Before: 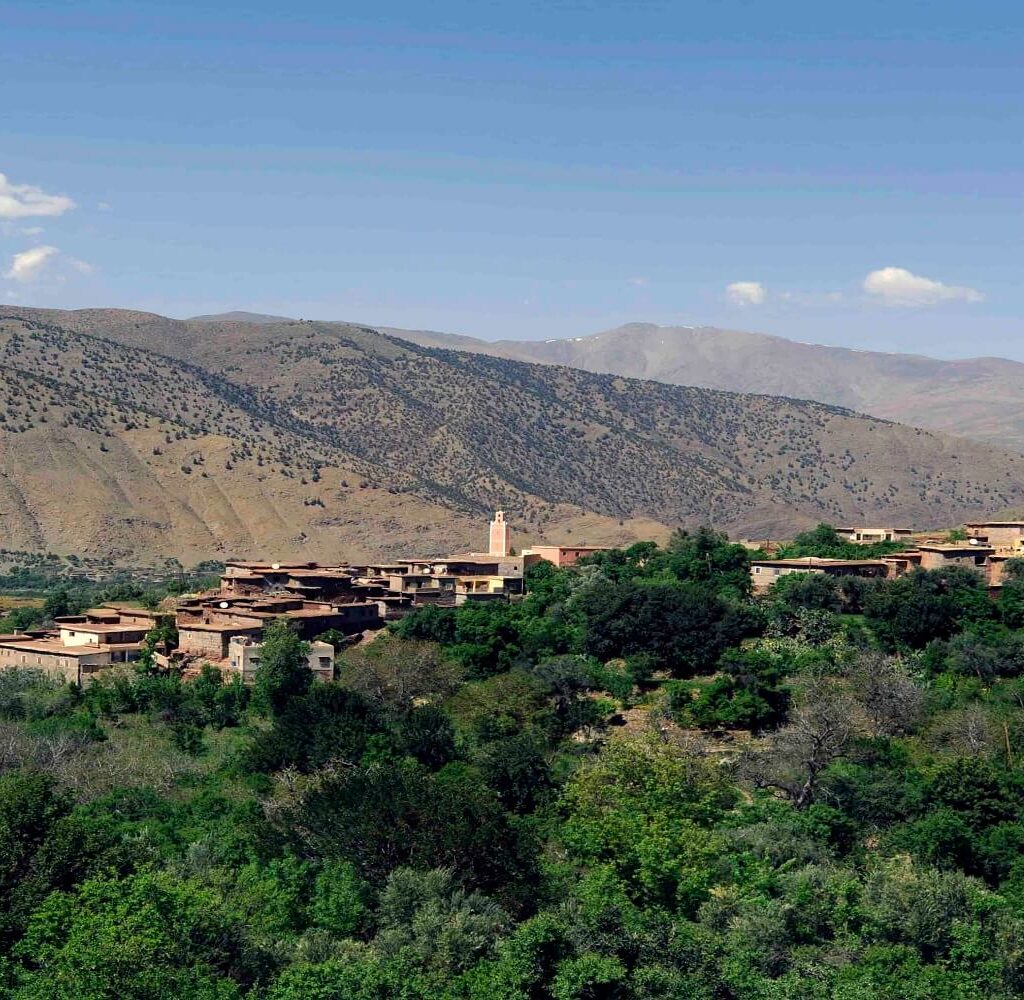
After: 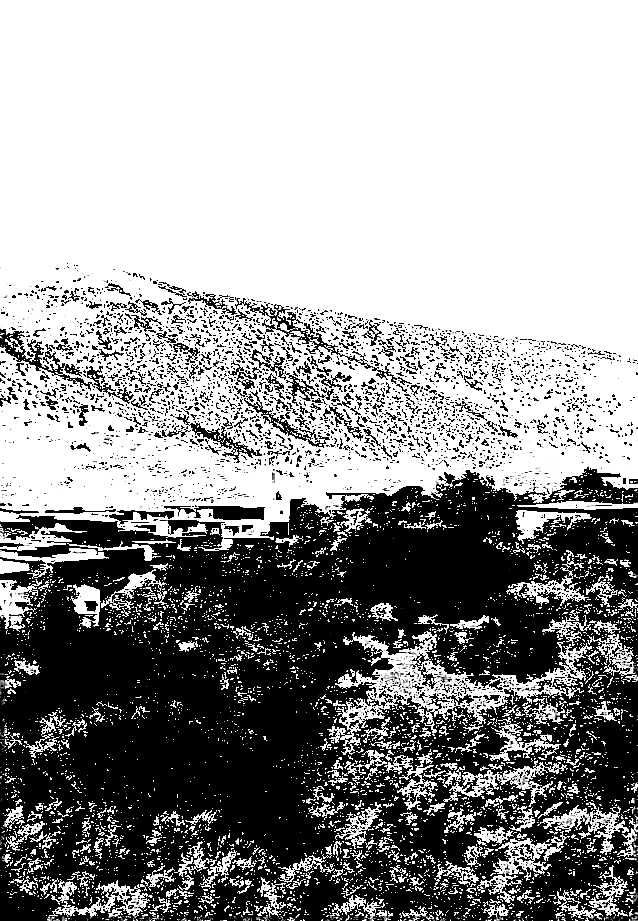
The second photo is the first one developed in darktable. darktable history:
sharpen: on, module defaults
exposure: black level correction 0.1, exposure 3 EV, compensate highlight preservation false
rotate and perspective: automatic cropping off
monochrome: on, module defaults
crop and rotate: left 22.918%, top 5.629%, right 14.711%, bottom 2.247%
